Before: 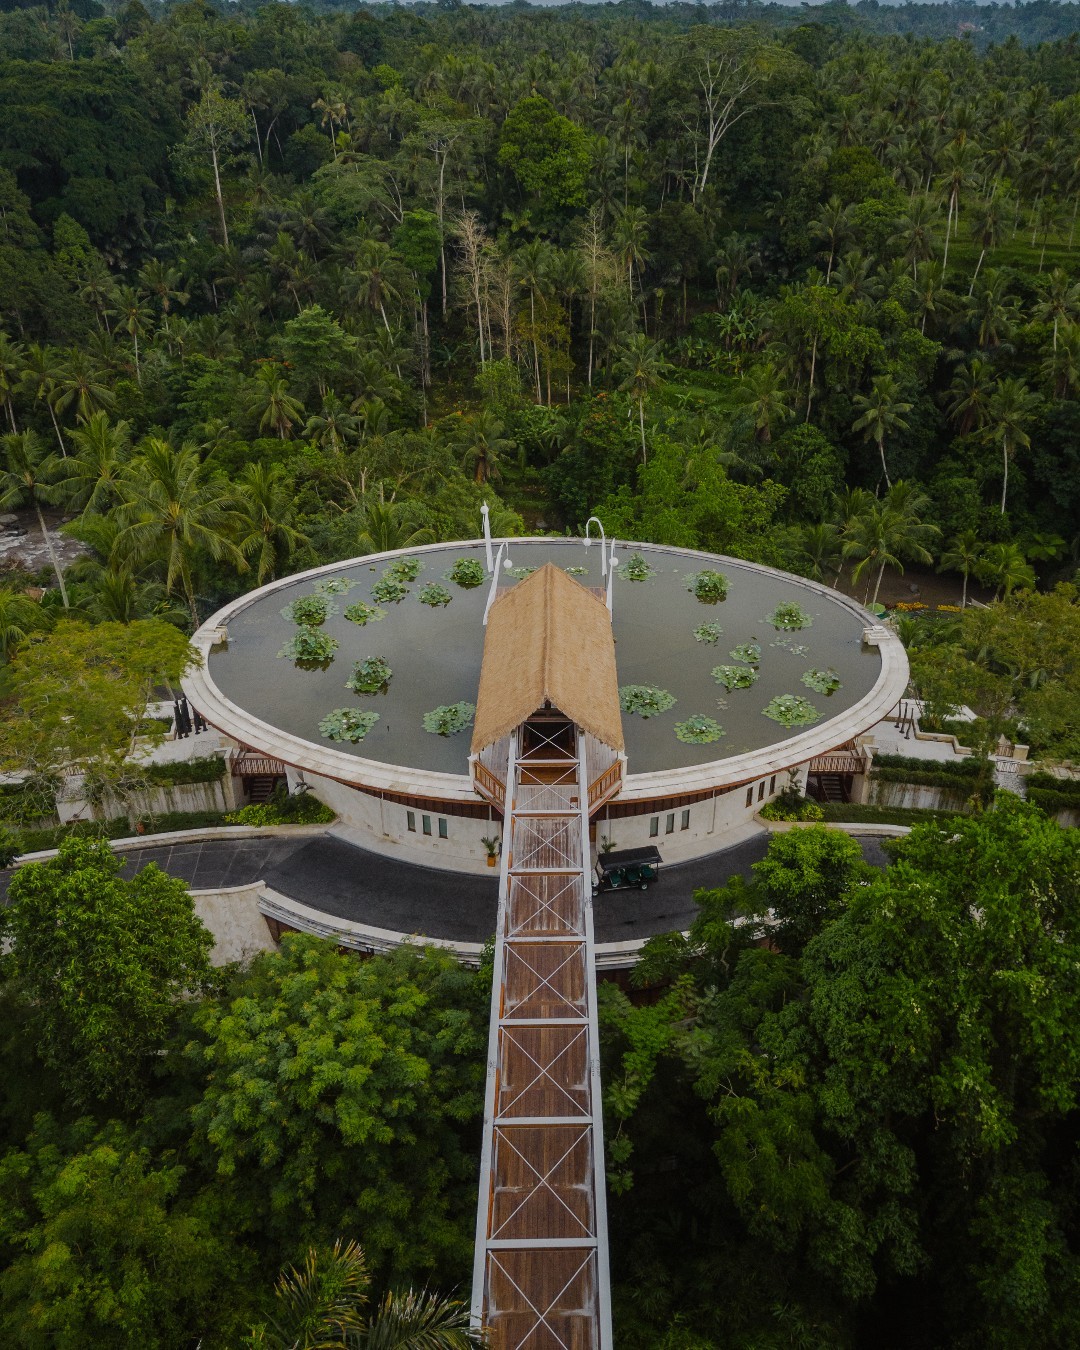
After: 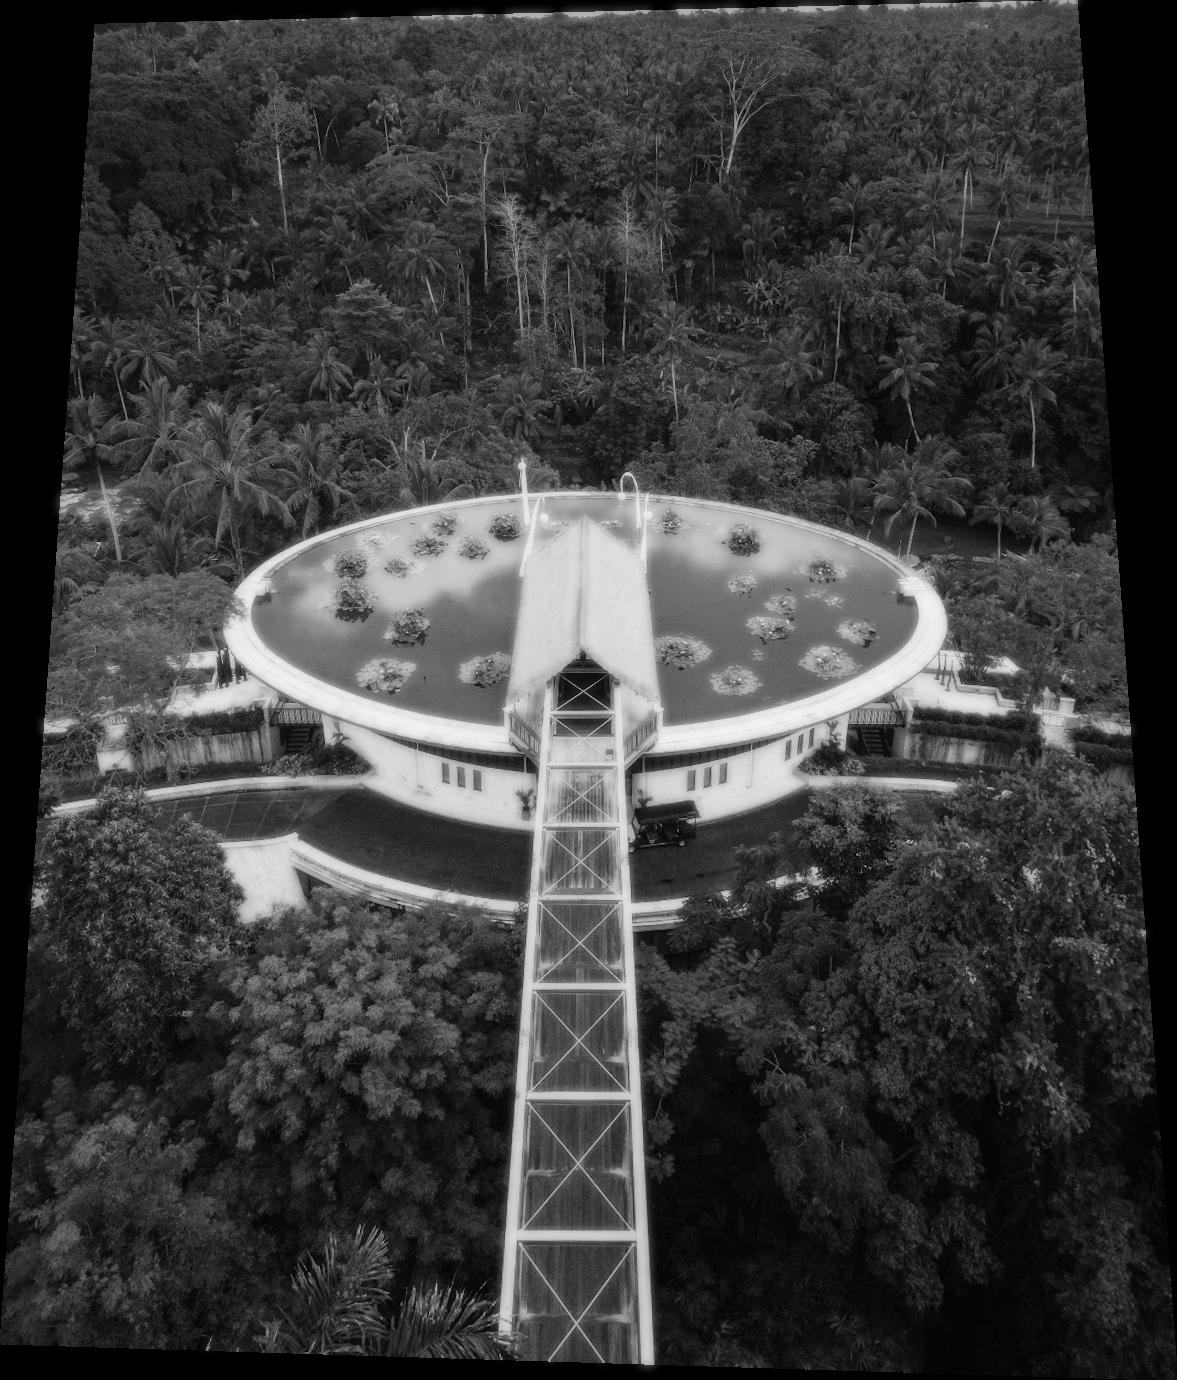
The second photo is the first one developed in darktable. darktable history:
bloom: size 0%, threshold 54.82%, strength 8.31%
monochrome: on, module defaults
rotate and perspective: rotation 0.128°, lens shift (vertical) -0.181, lens shift (horizontal) -0.044, shear 0.001, automatic cropping off
